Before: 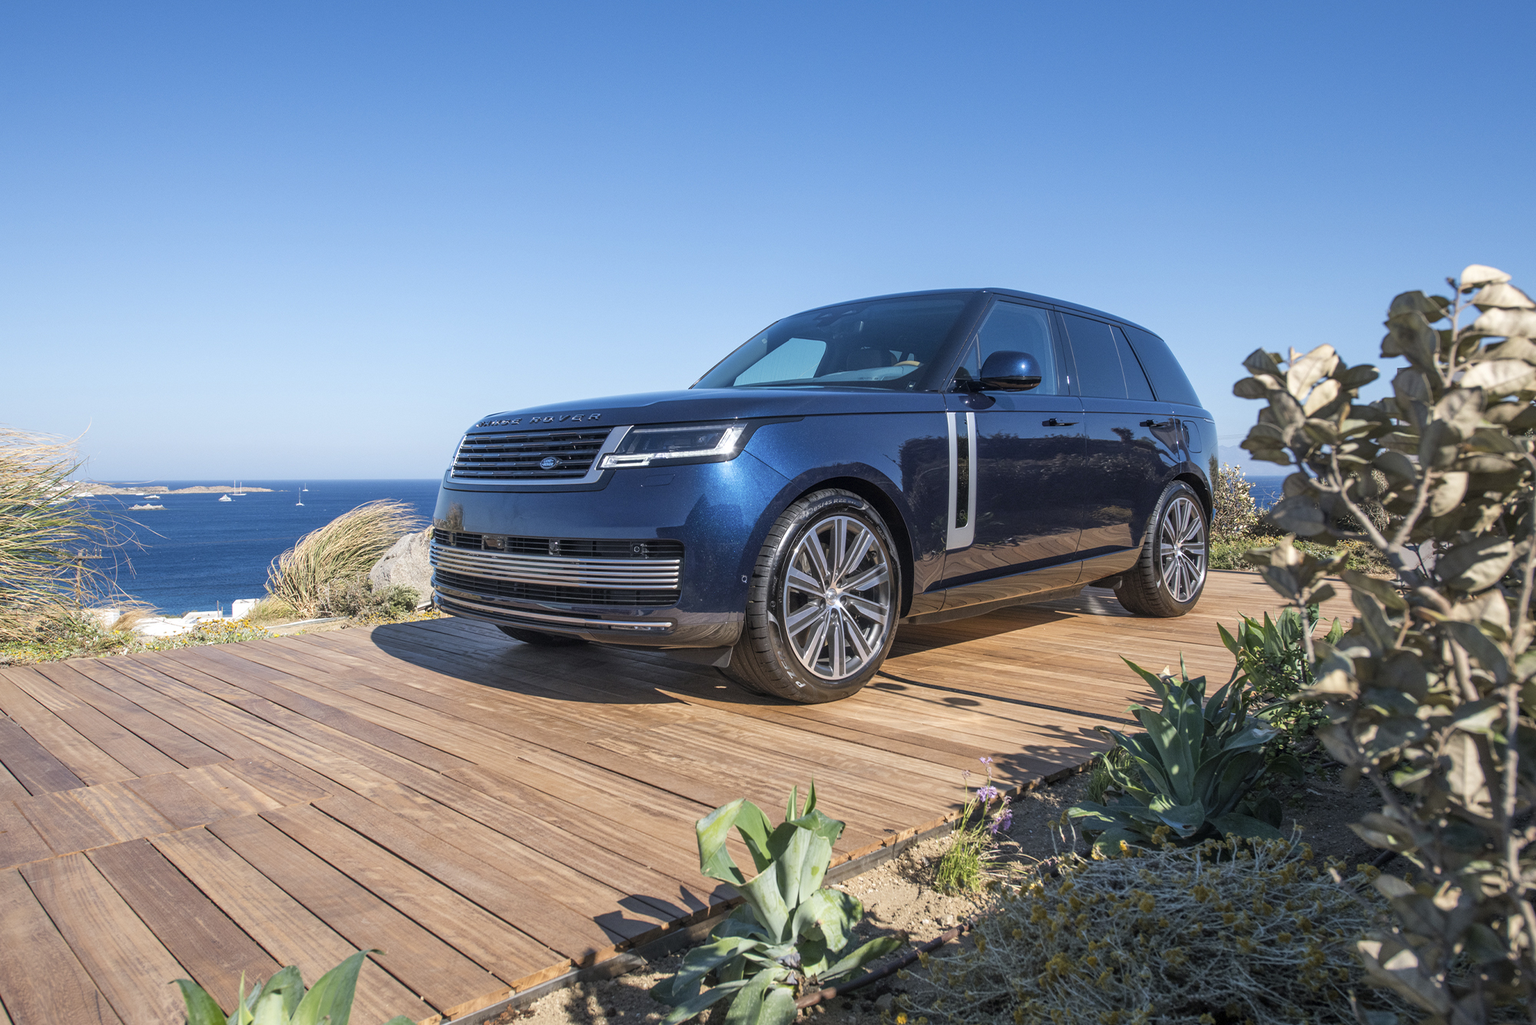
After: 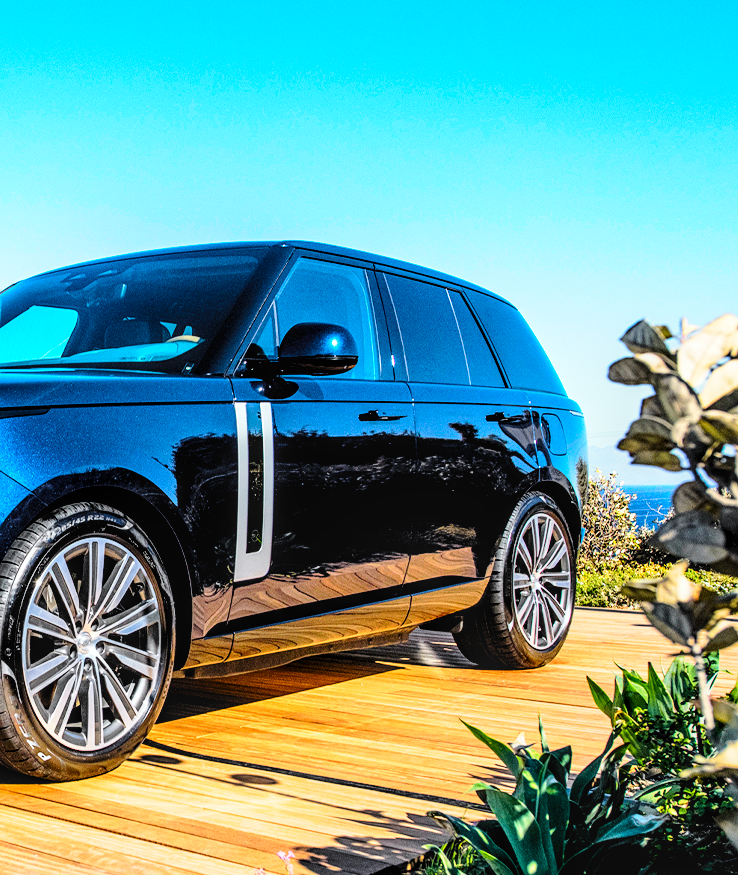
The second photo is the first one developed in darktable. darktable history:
crop and rotate: left 49.936%, top 10.094%, right 13.136%, bottom 24.256%
contrast brightness saturation: saturation 0.5
base curve: curves: ch0 [(0, 0) (0.028, 0.03) (0.121, 0.232) (0.46, 0.748) (0.859, 0.968) (1, 1)], preserve colors none
tone curve: curves: ch0 [(0, 0) (0.11, 0.081) (0.256, 0.259) (0.398, 0.475) (0.498, 0.611) (0.65, 0.757) (0.835, 0.883) (1, 0.961)]; ch1 [(0, 0) (0.346, 0.307) (0.408, 0.369) (0.453, 0.457) (0.482, 0.479) (0.502, 0.498) (0.521, 0.51) (0.553, 0.554) (0.618, 0.65) (0.693, 0.727) (1, 1)]; ch2 [(0, 0) (0.358, 0.362) (0.434, 0.46) (0.485, 0.494) (0.5, 0.494) (0.511, 0.508) (0.537, 0.55) (0.579, 0.599) (0.621, 0.693) (1, 1)], color space Lab, independent channels, preserve colors none
sharpen: amount 0.2
tone equalizer: on, module defaults
local contrast: on, module defaults
levels: levels [0.101, 0.578, 0.953]
